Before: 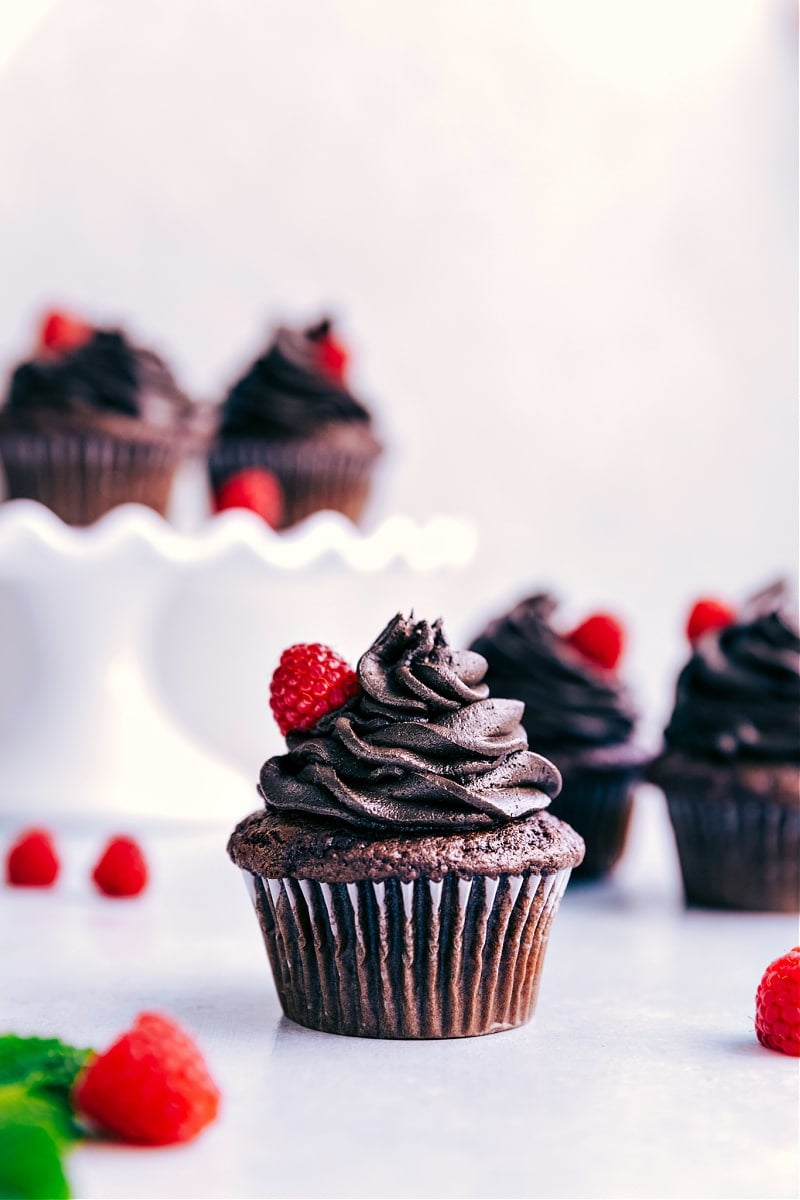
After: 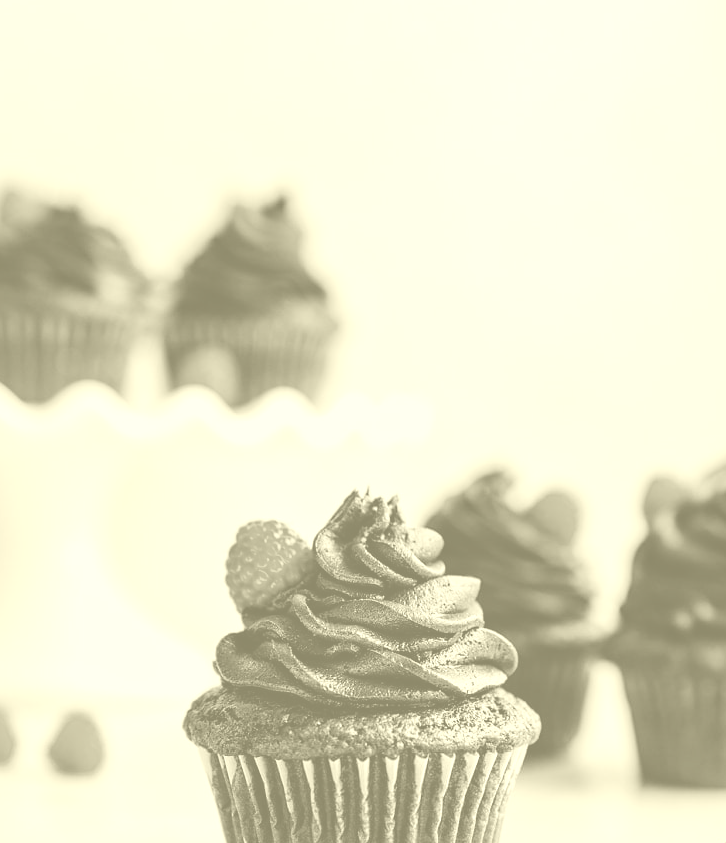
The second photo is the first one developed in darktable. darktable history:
crop: left 5.596%, top 10.314%, right 3.534%, bottom 19.395%
colorize: hue 43.2°, saturation 40%, version 1
